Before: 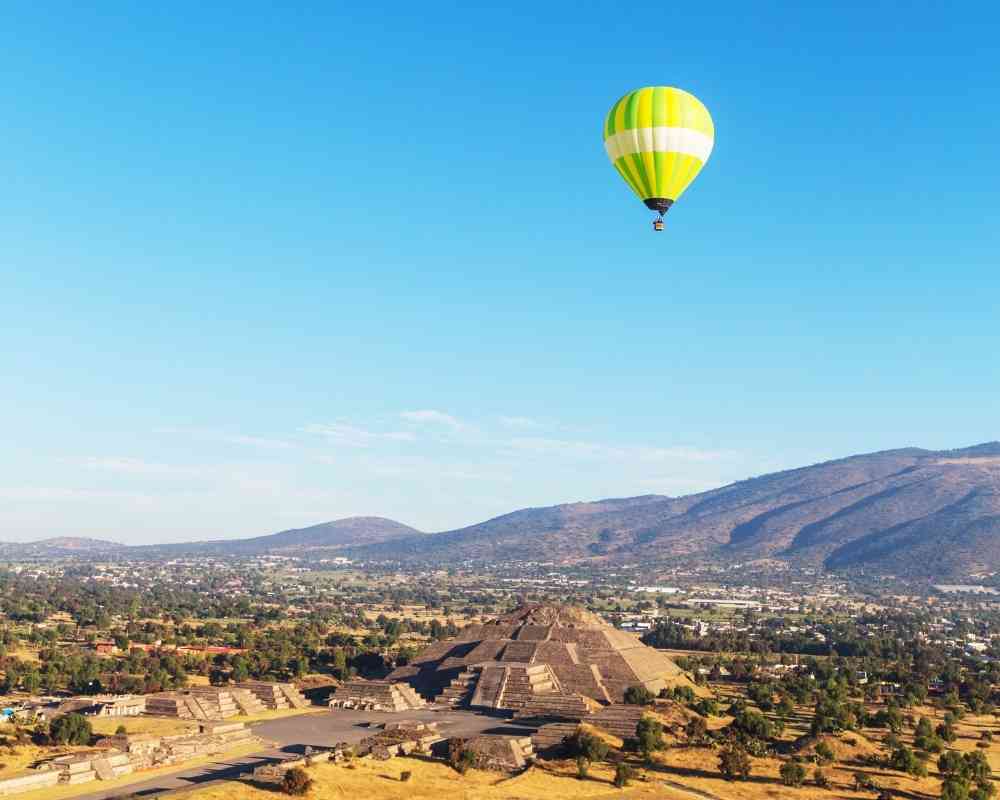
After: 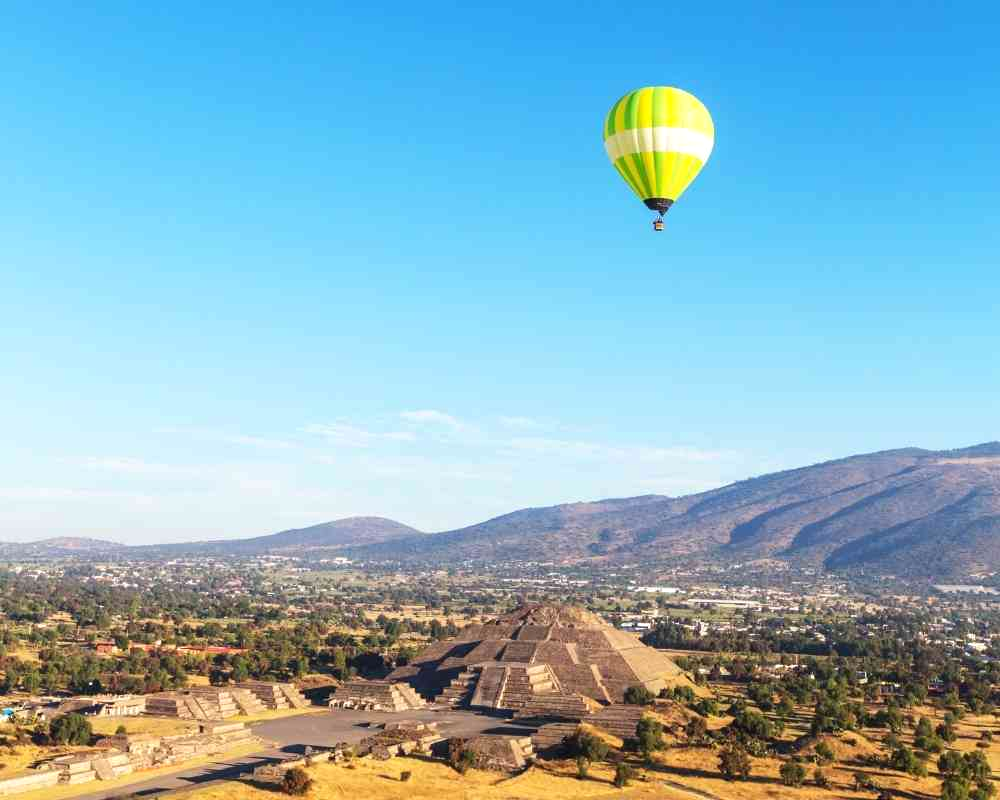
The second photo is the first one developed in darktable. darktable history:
exposure: exposure 0.161 EV, compensate exposure bias true, compensate highlight preservation false
